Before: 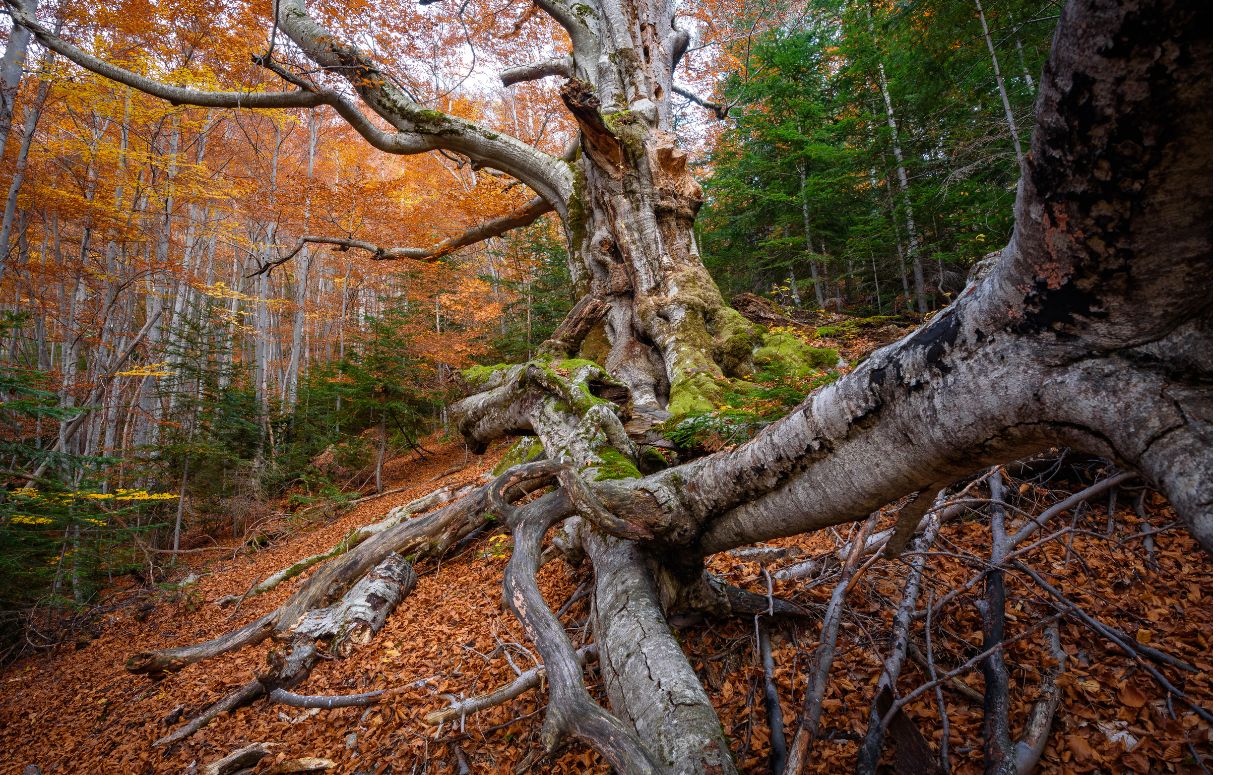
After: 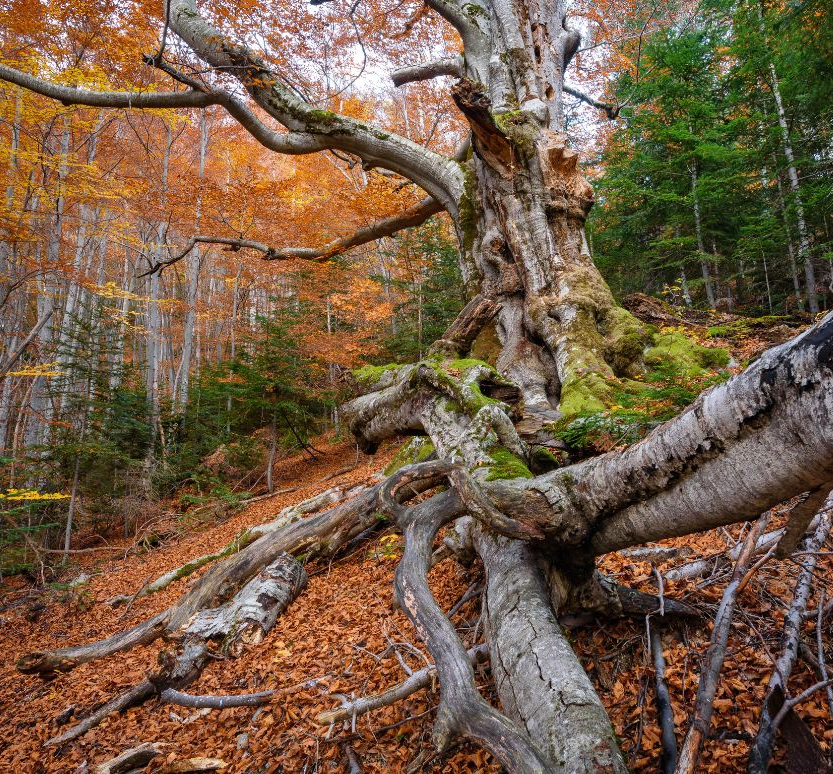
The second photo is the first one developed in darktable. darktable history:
shadows and highlights: radius 100.41, shadows 50.55, highlights -64.36, highlights color adjustment 49.82%, soften with gaussian
crop and rotate: left 8.786%, right 24.548%
